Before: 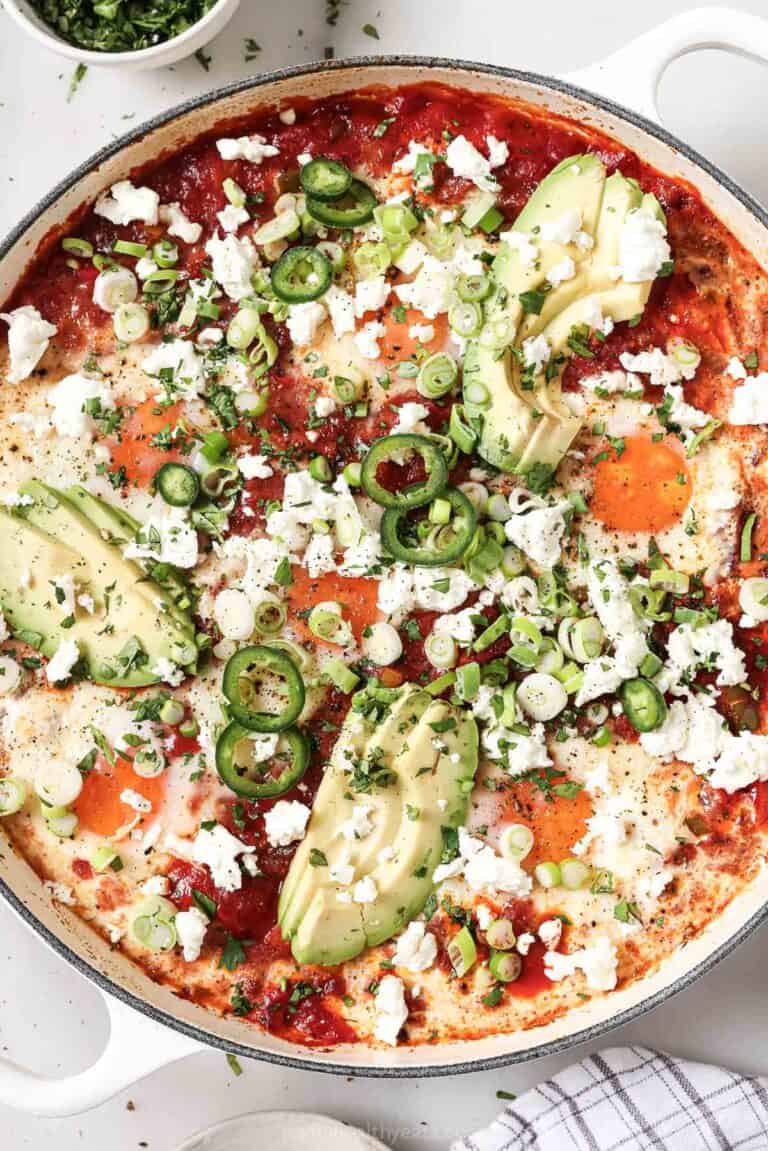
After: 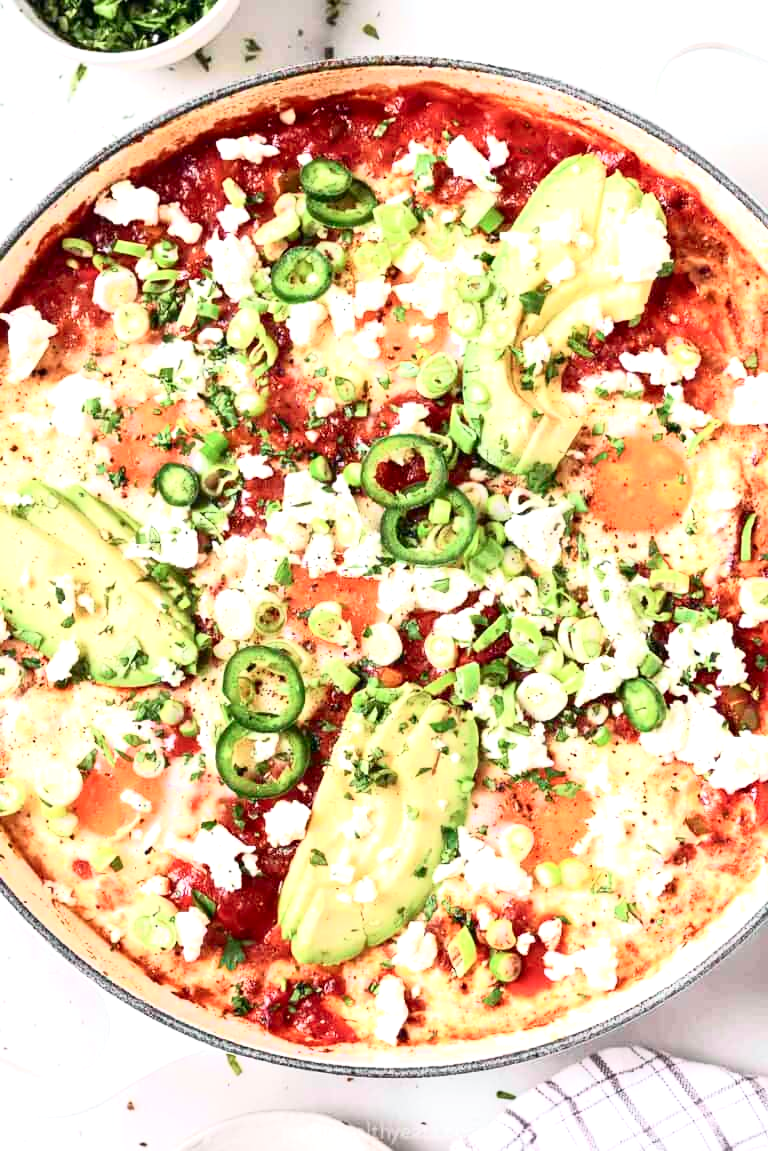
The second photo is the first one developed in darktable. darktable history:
exposure: black level correction 0, exposure 0.5 EV, compensate exposure bias true, compensate highlight preservation false
tone curve: curves: ch0 [(0, 0) (0.051, 0.027) (0.096, 0.071) (0.241, 0.247) (0.455, 0.52) (0.594, 0.692) (0.715, 0.845) (0.84, 0.936) (1, 1)]; ch1 [(0, 0) (0.1, 0.038) (0.318, 0.243) (0.399, 0.351) (0.478, 0.469) (0.499, 0.499) (0.534, 0.549) (0.565, 0.605) (0.601, 0.644) (0.666, 0.701) (1, 1)]; ch2 [(0, 0) (0.453, 0.45) (0.479, 0.483) (0.504, 0.499) (0.52, 0.508) (0.561, 0.573) (0.592, 0.617) (0.824, 0.815) (1, 1)], color space Lab, independent channels, preserve colors none
